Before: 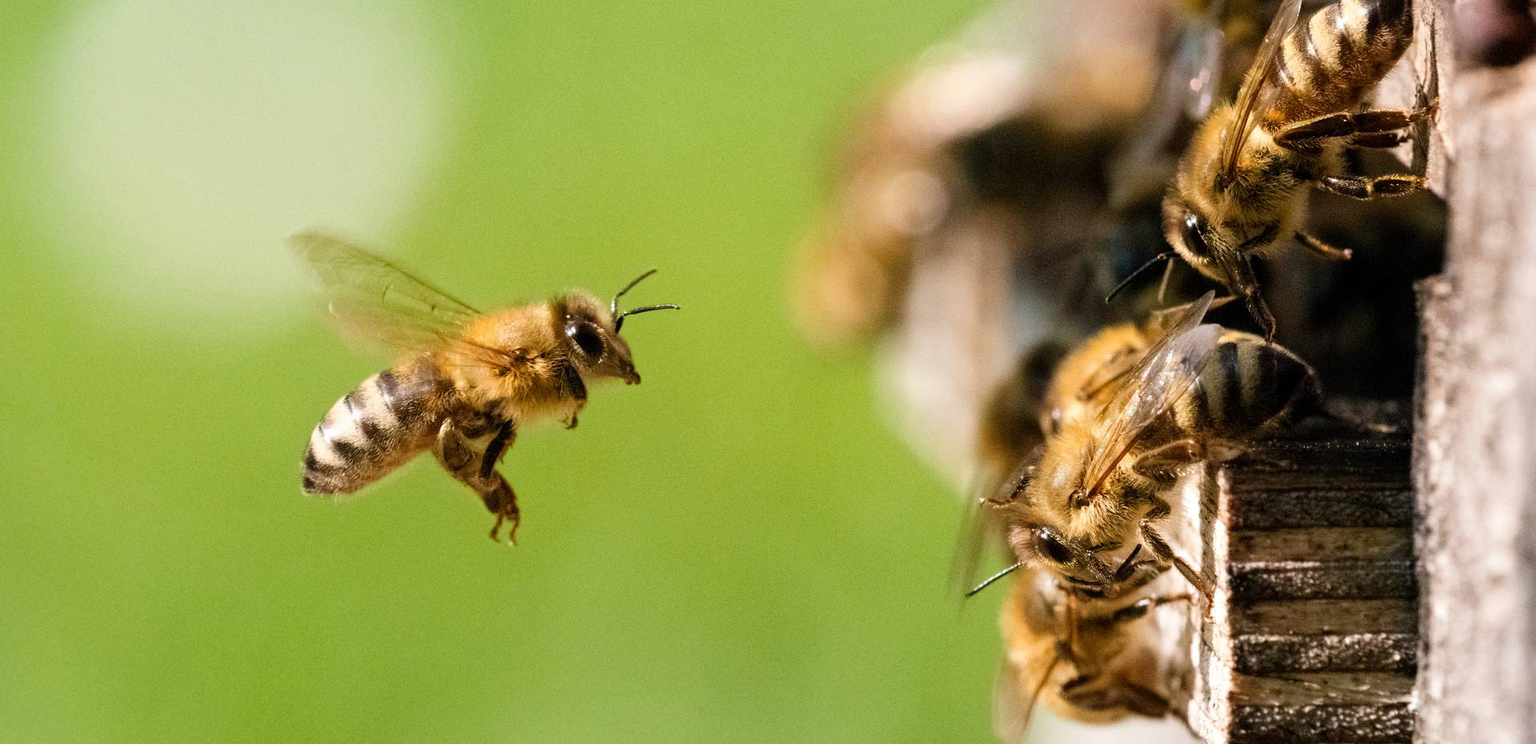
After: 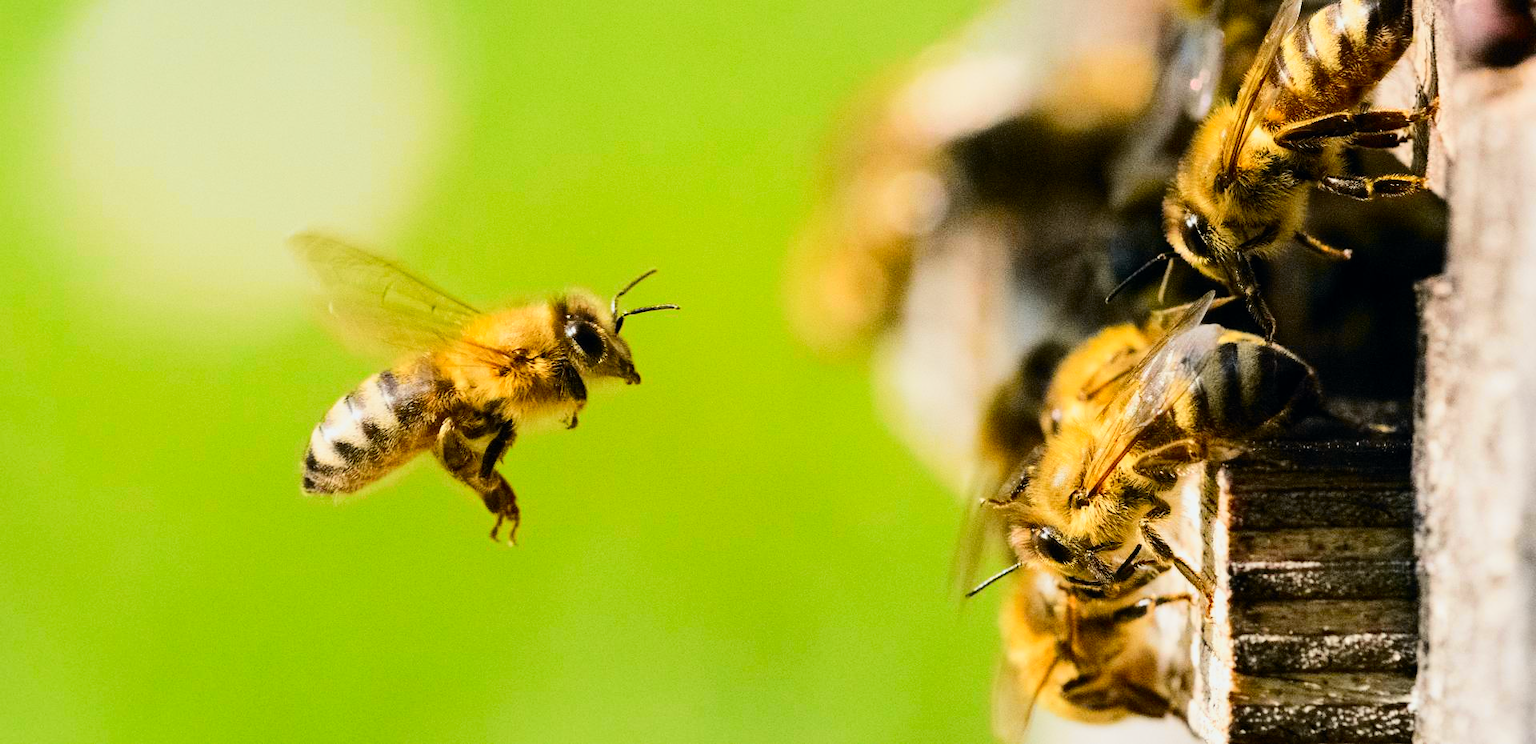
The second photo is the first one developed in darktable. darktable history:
tone curve: curves: ch0 [(0, 0) (0.11, 0.081) (0.256, 0.259) (0.398, 0.475) (0.498, 0.611) (0.65, 0.757) (0.835, 0.883) (1, 0.961)]; ch1 [(0, 0) (0.346, 0.307) (0.408, 0.369) (0.453, 0.457) (0.482, 0.479) (0.502, 0.498) (0.521, 0.51) (0.553, 0.554) (0.618, 0.65) (0.693, 0.727) (1, 1)]; ch2 [(0, 0) (0.366, 0.337) (0.434, 0.46) (0.485, 0.494) (0.5, 0.494) (0.511, 0.508) (0.537, 0.55) (0.579, 0.599) (0.621, 0.693) (1, 1)], color space Lab, independent channels, preserve colors none
